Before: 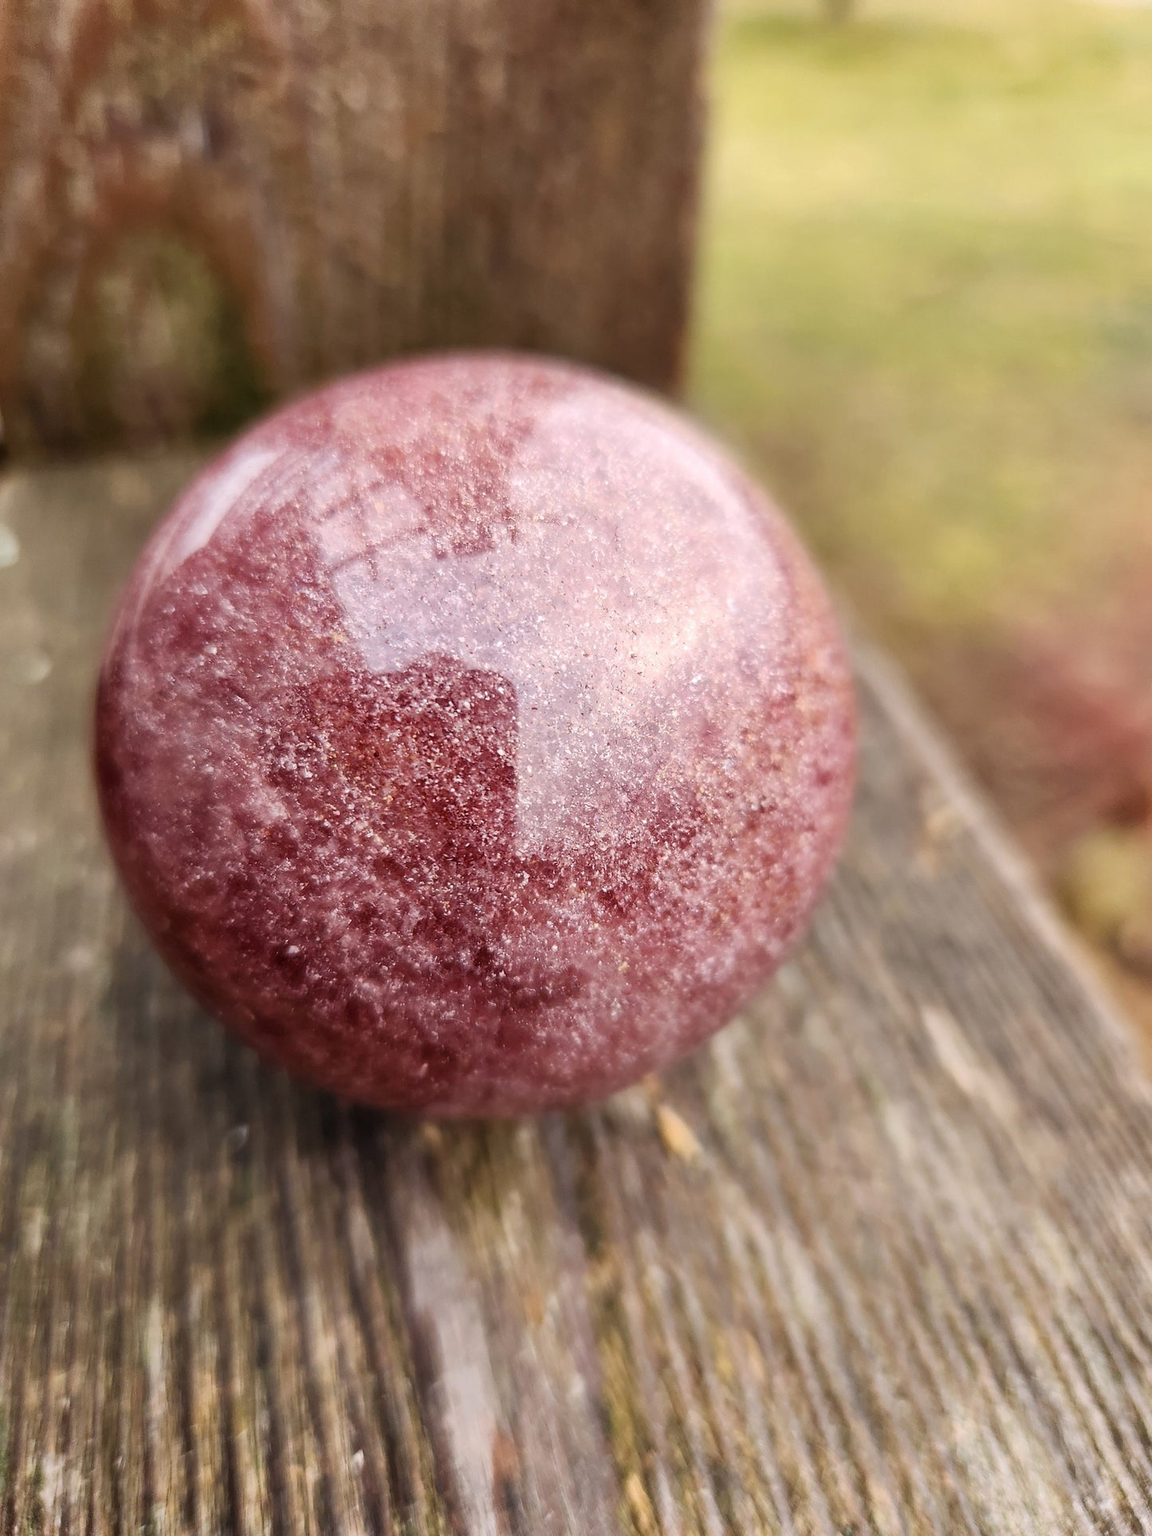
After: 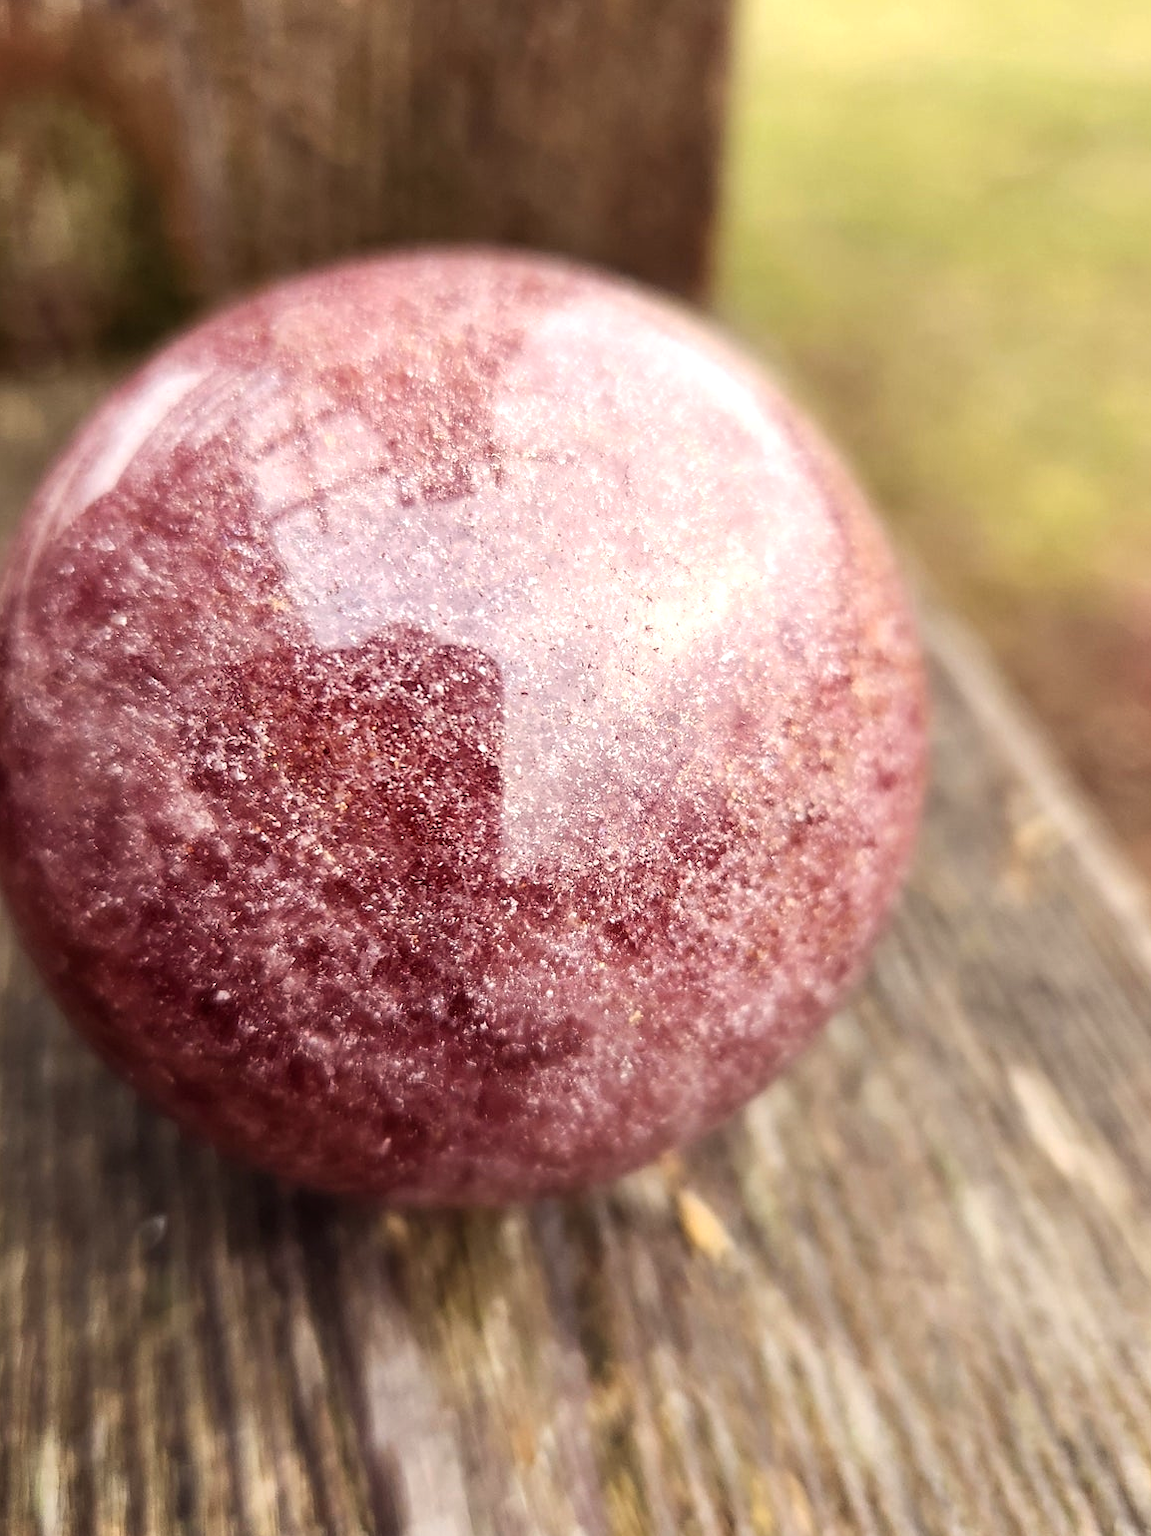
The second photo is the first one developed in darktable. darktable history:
color correction: highlights a* -0.95, highlights b* 4.5, shadows a* 3.55
tone equalizer: -8 EV -0.417 EV, -7 EV -0.389 EV, -6 EV -0.333 EV, -5 EV -0.222 EV, -3 EV 0.222 EV, -2 EV 0.333 EV, -1 EV 0.389 EV, +0 EV 0.417 EV, edges refinement/feathering 500, mask exposure compensation -1.57 EV, preserve details no
crop and rotate: left 10.071%, top 10.071%, right 10.02%, bottom 10.02%
